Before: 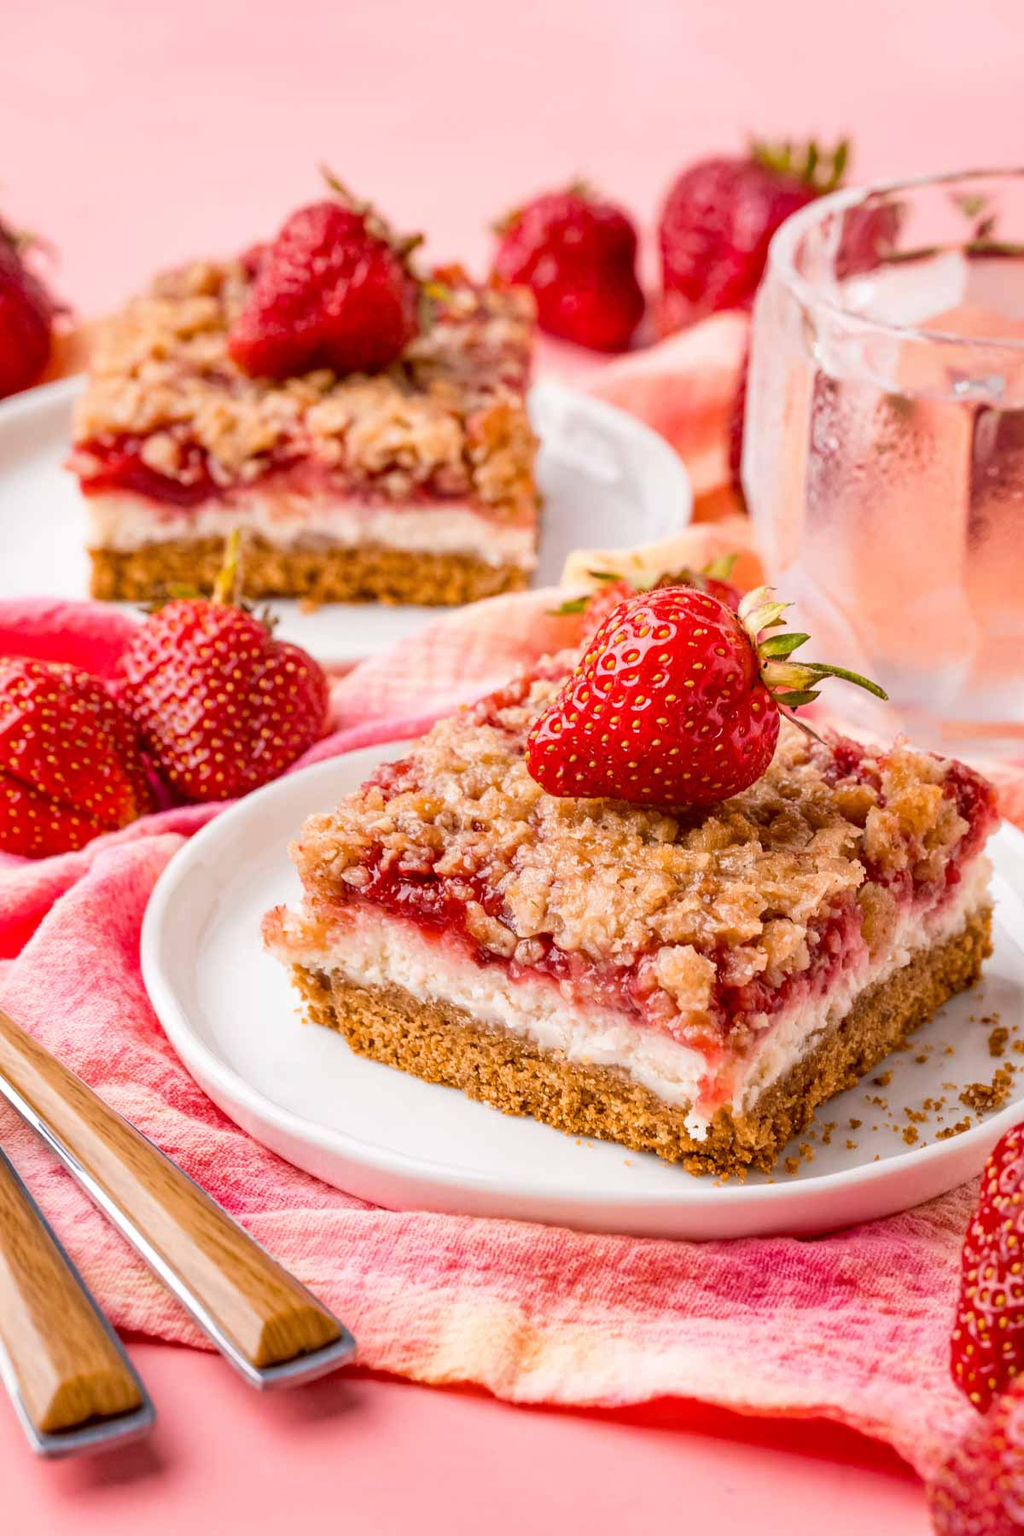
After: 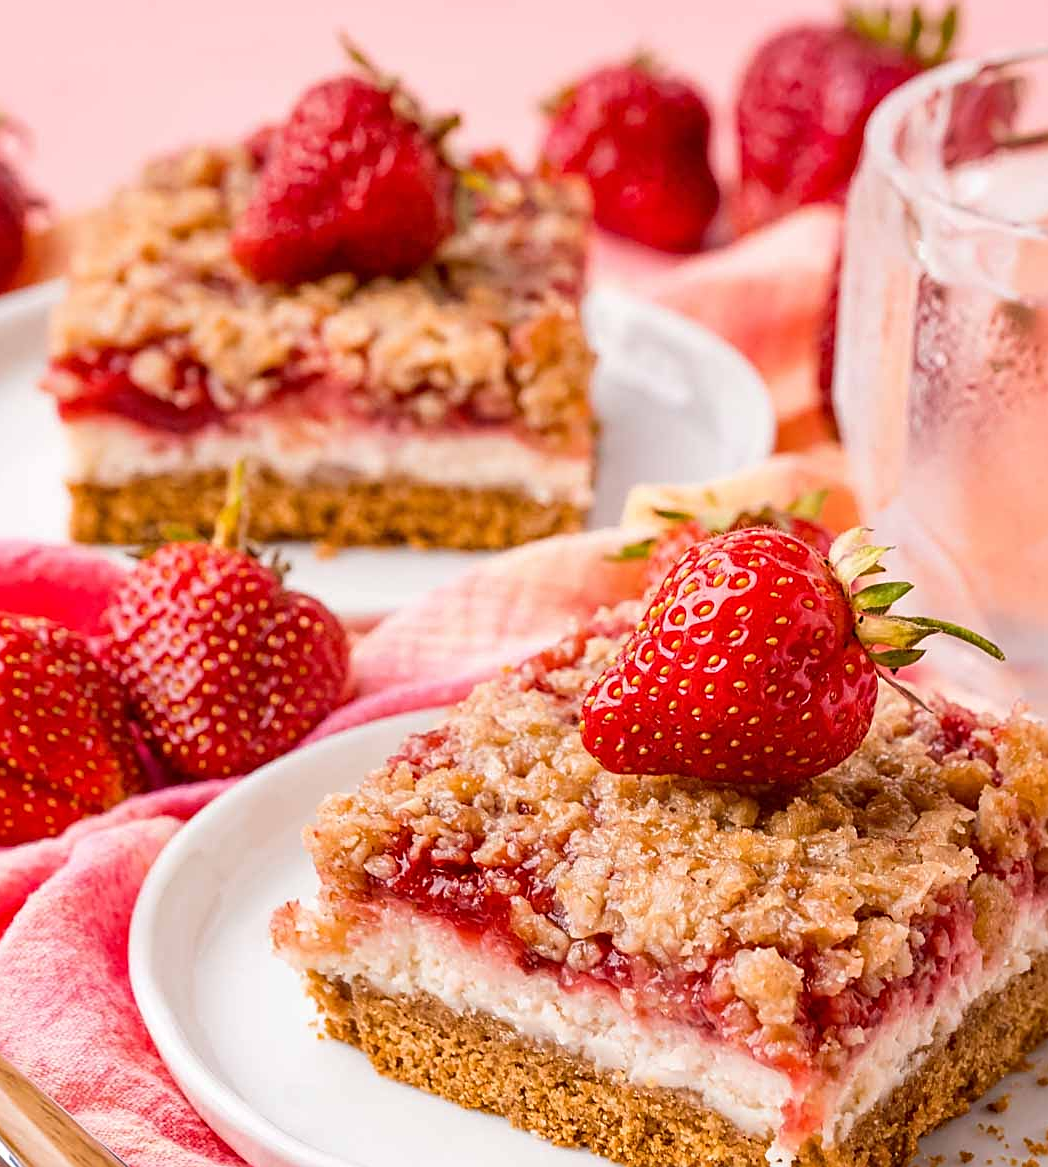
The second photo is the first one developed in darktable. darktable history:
crop: left 3.007%, top 8.932%, right 9.607%, bottom 26.229%
sharpen: on, module defaults
